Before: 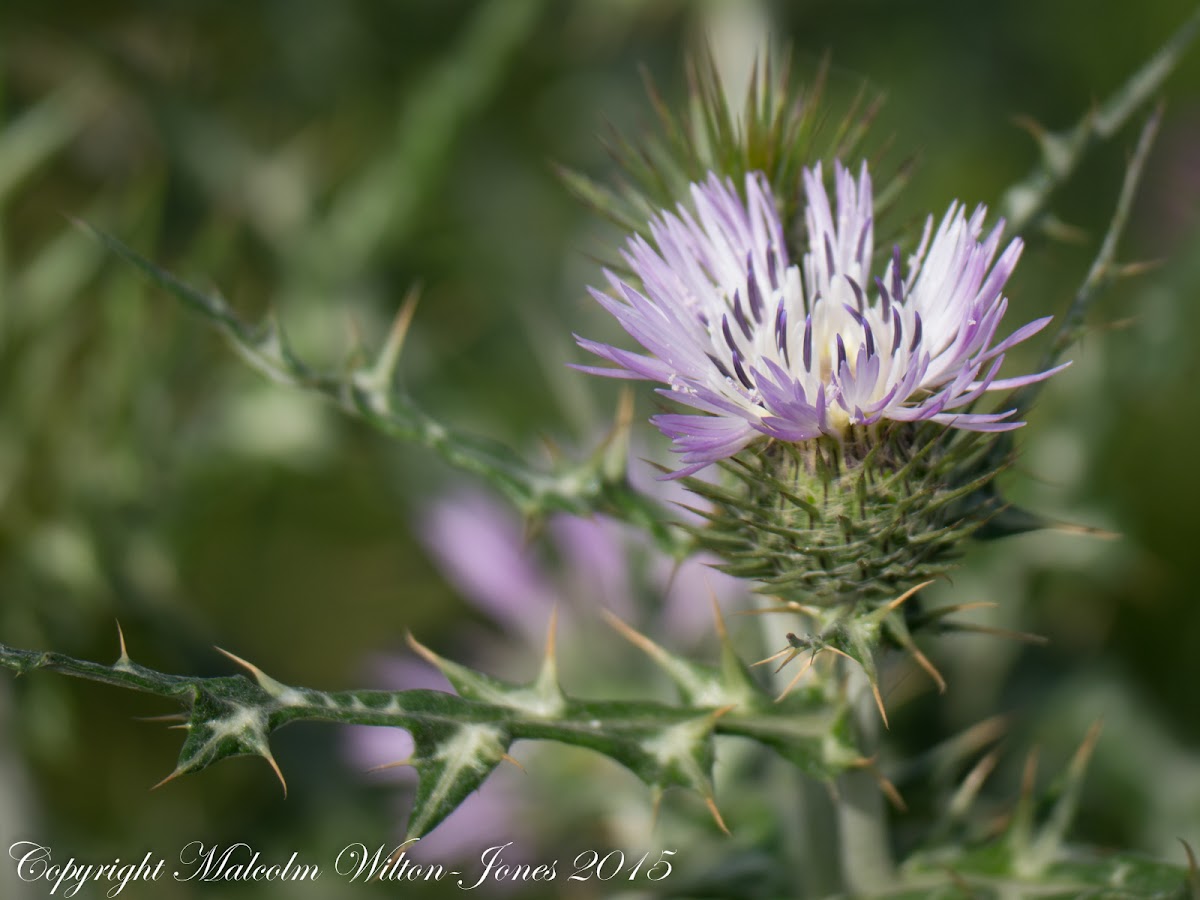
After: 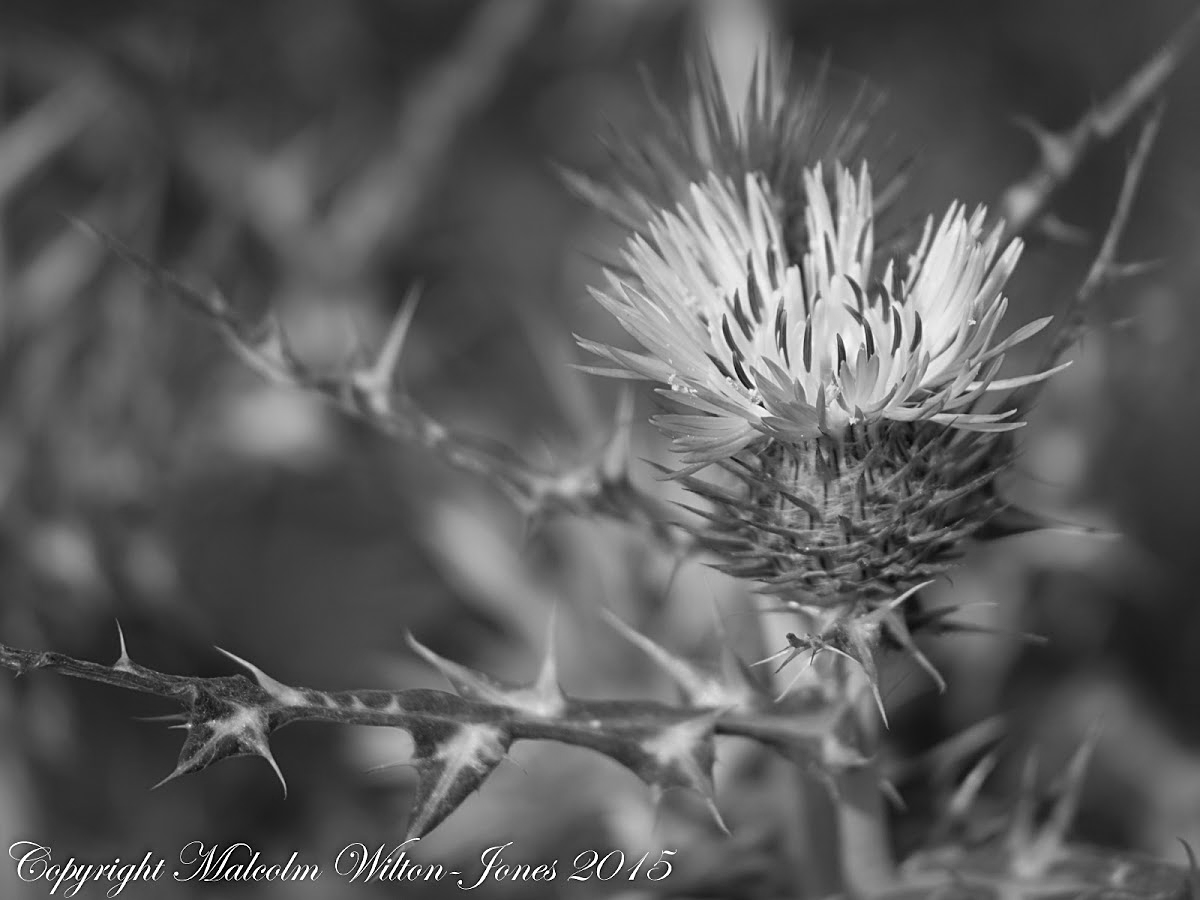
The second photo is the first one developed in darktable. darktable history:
white balance: red 1, blue 1
tone equalizer: on, module defaults
monochrome: a -6.99, b 35.61, size 1.4
sharpen: on, module defaults
